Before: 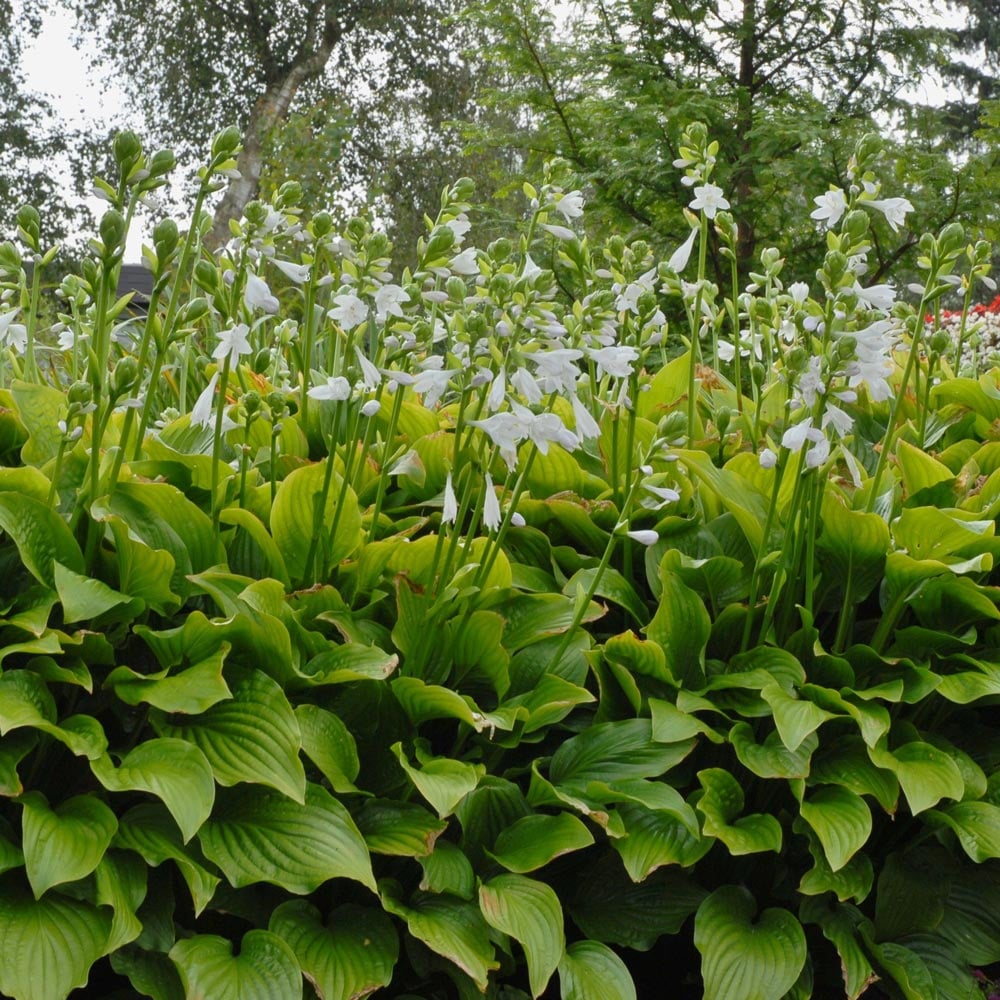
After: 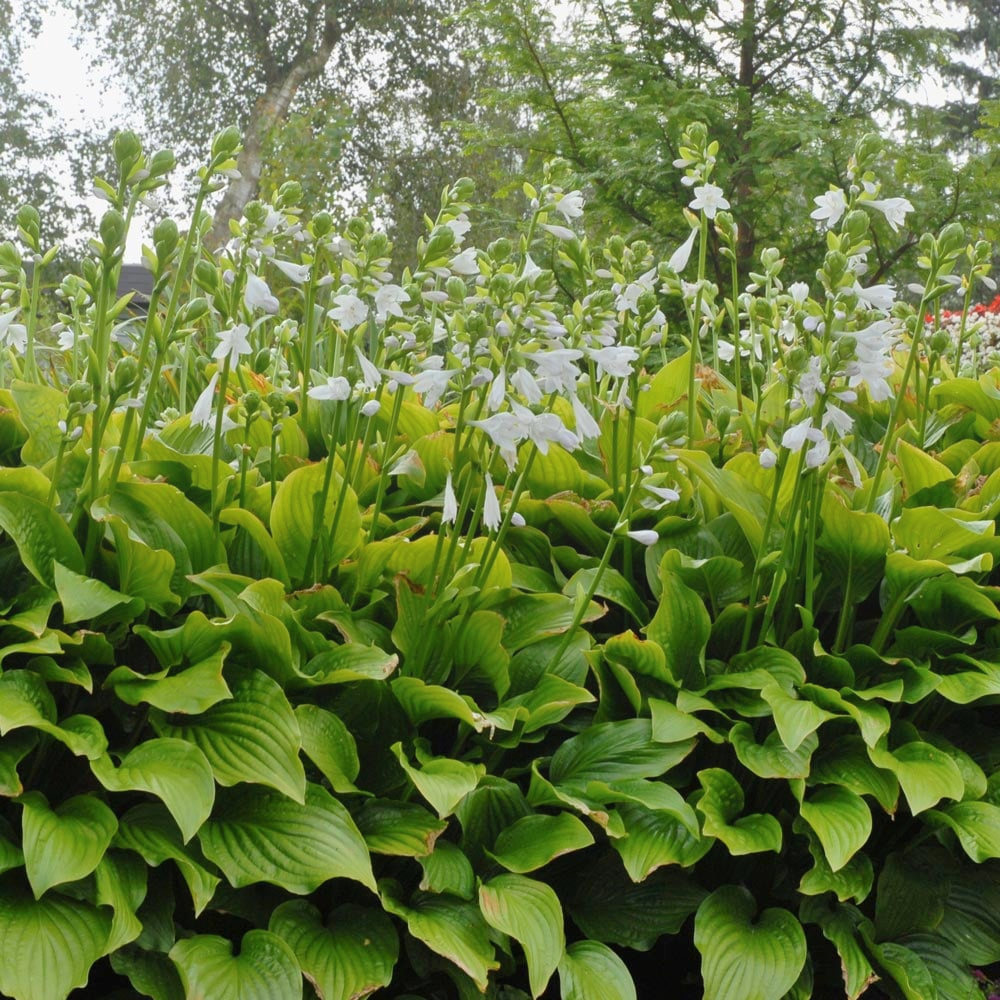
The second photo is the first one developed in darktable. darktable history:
bloom: size 38%, threshold 95%, strength 30%
shadows and highlights: soften with gaussian
